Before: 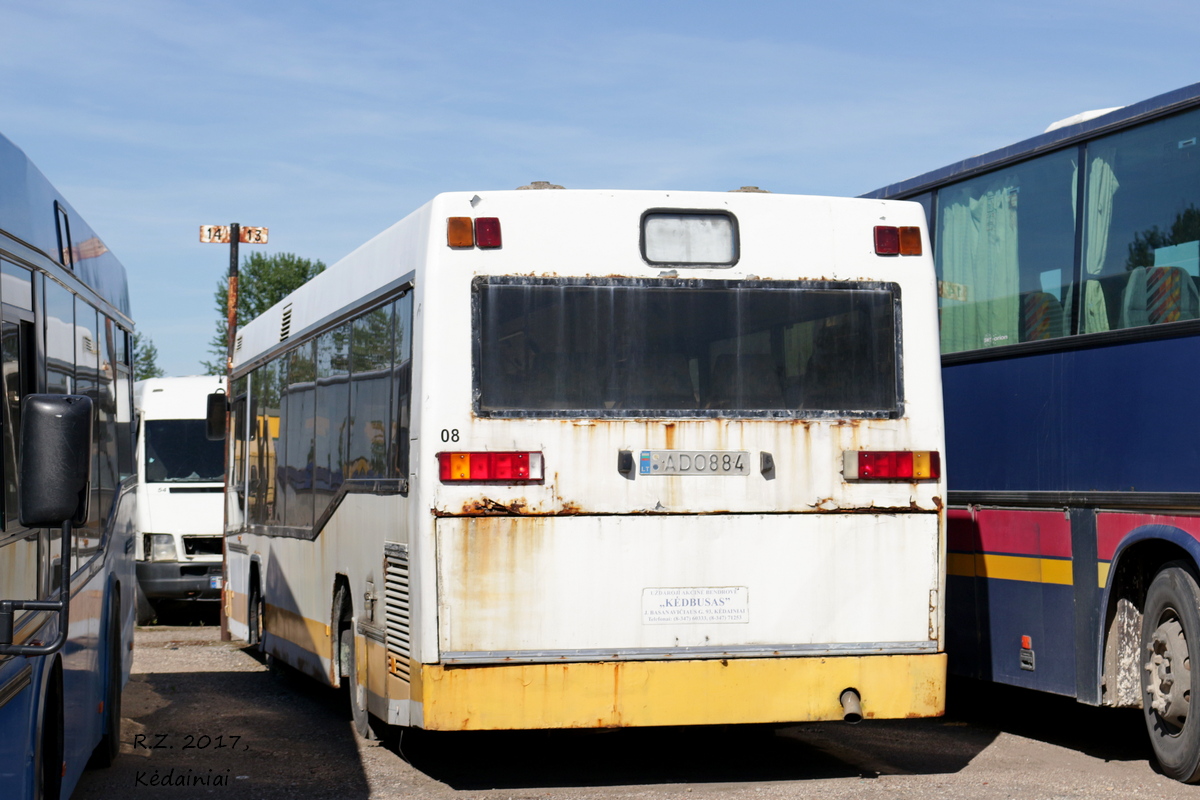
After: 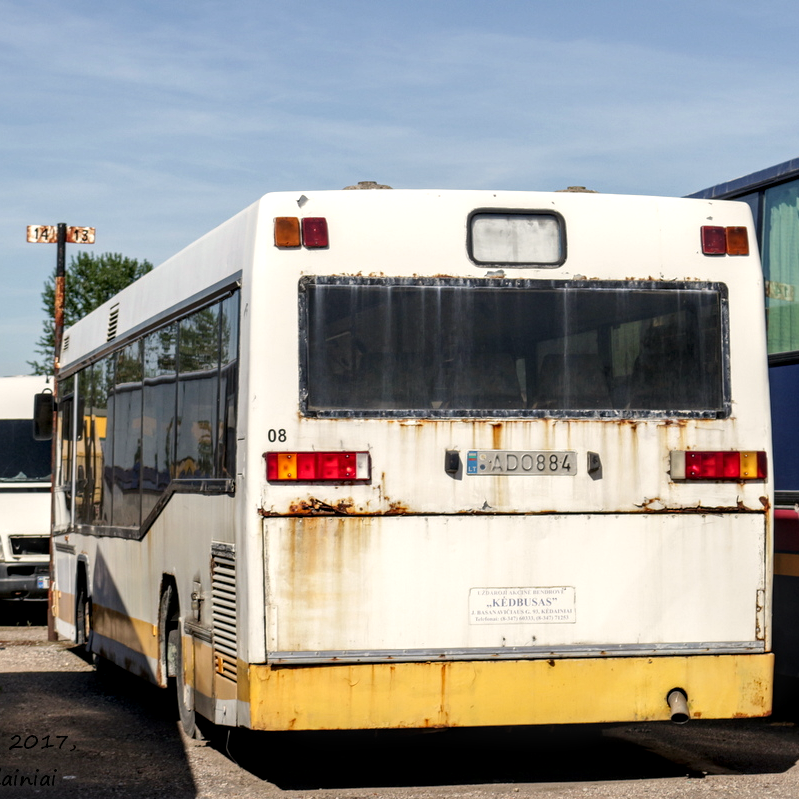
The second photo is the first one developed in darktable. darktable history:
local contrast: detail 150%
color calibration: x 0.334, y 0.349, temperature 5426 K
crop and rotate: left 14.436%, right 18.898%
